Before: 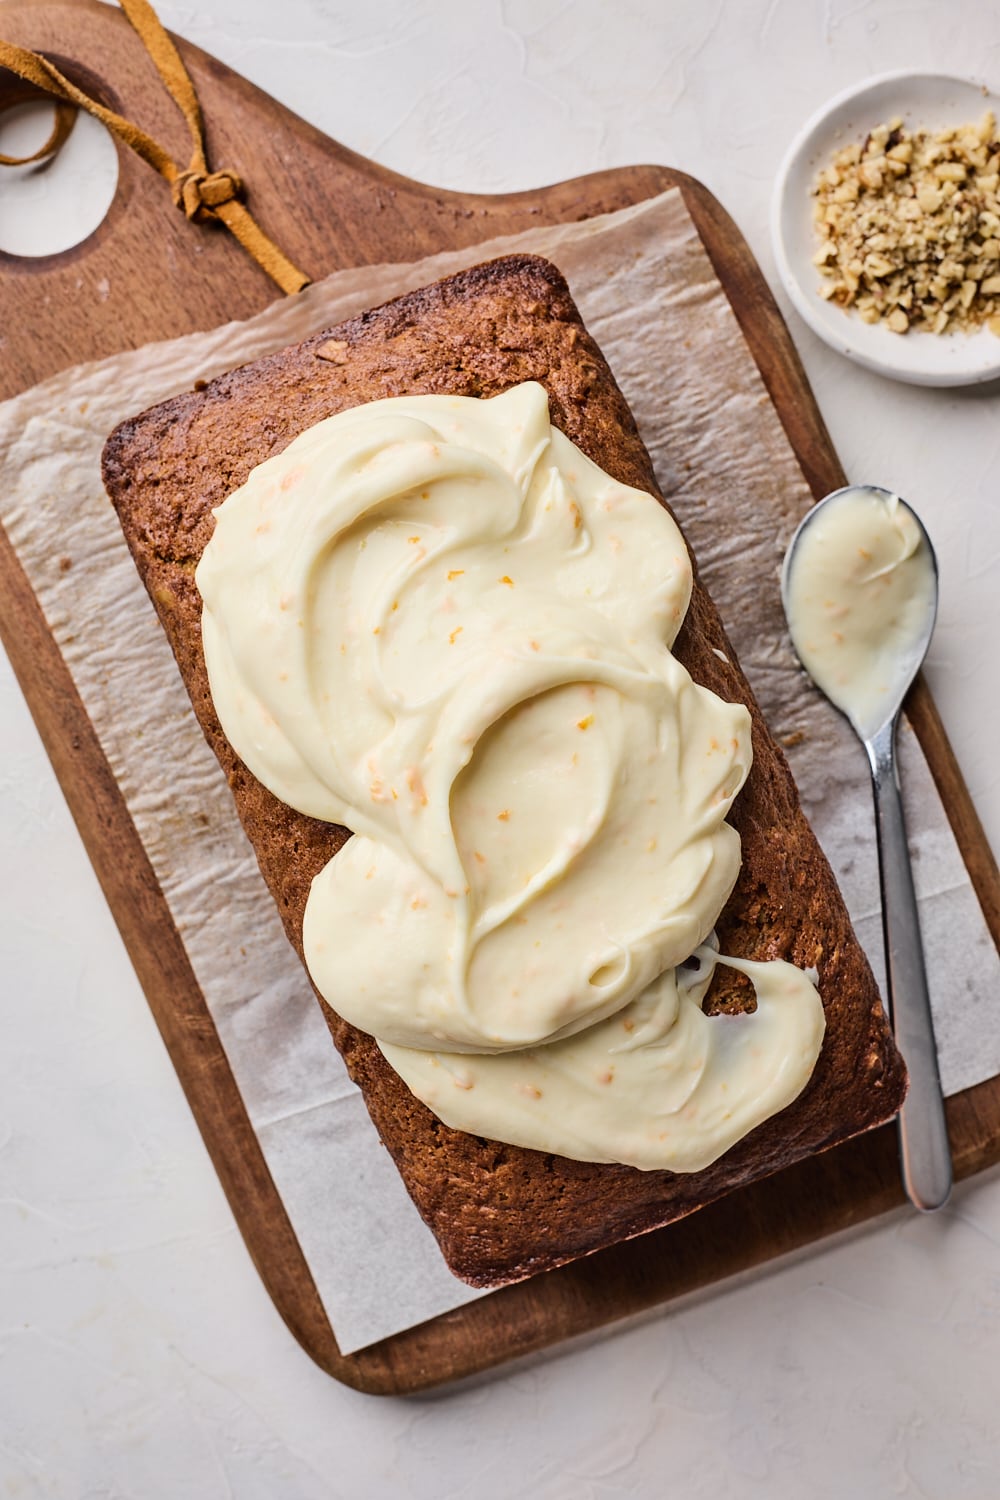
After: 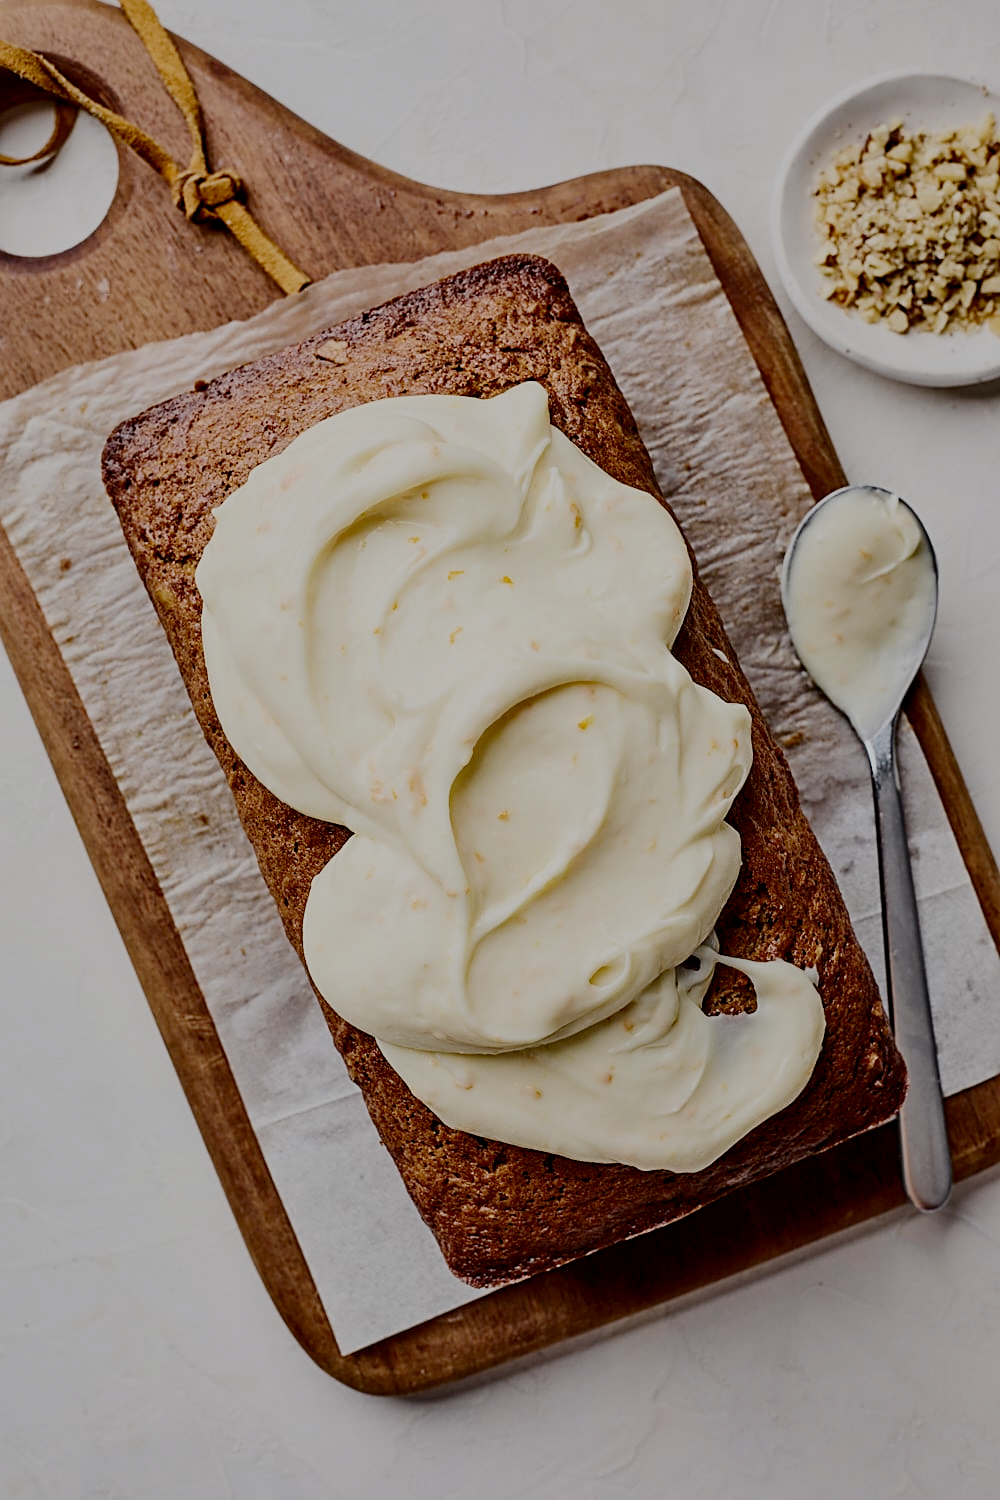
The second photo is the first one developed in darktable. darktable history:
sharpen: on, module defaults
filmic rgb: black relative exposure -8 EV, white relative exposure 8.04 EV, threshold 2.95 EV, hardness 2.45, latitude 10.8%, contrast 0.727, highlights saturation mix 8.59%, shadows ↔ highlights balance 1.63%, add noise in highlights 0.001, preserve chrominance no, color science v3 (2019), use custom middle-gray values true, contrast in highlights soft, enable highlight reconstruction true
contrast brightness saturation: contrast 0.206, brightness -0.106, saturation 0.214
